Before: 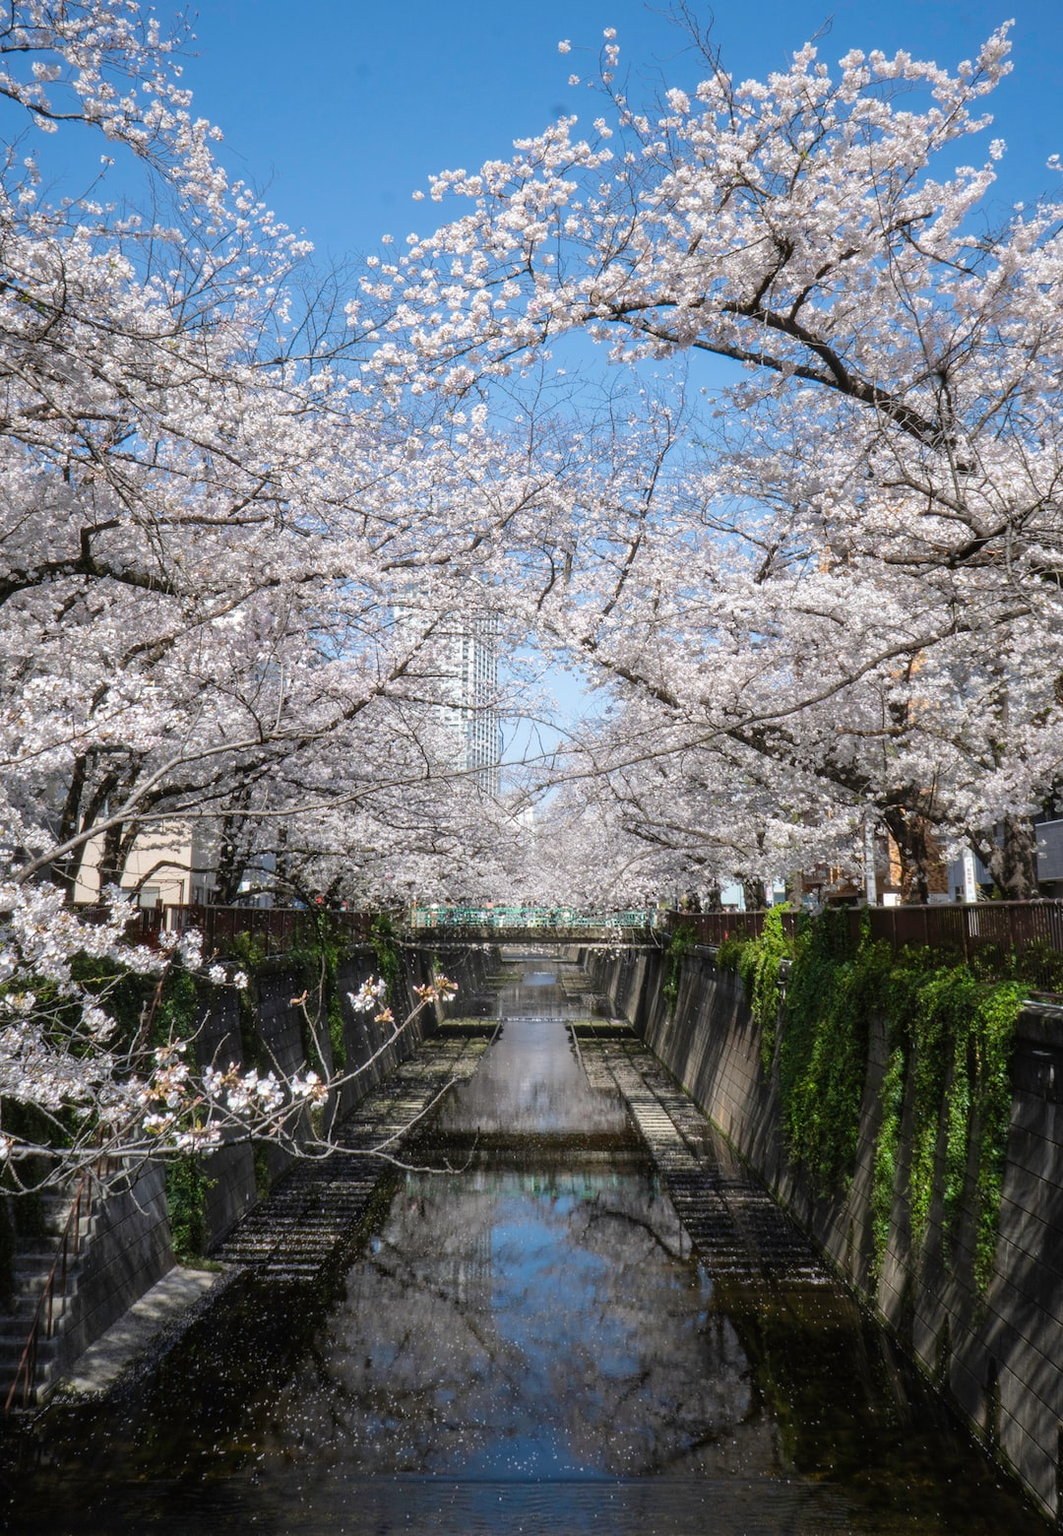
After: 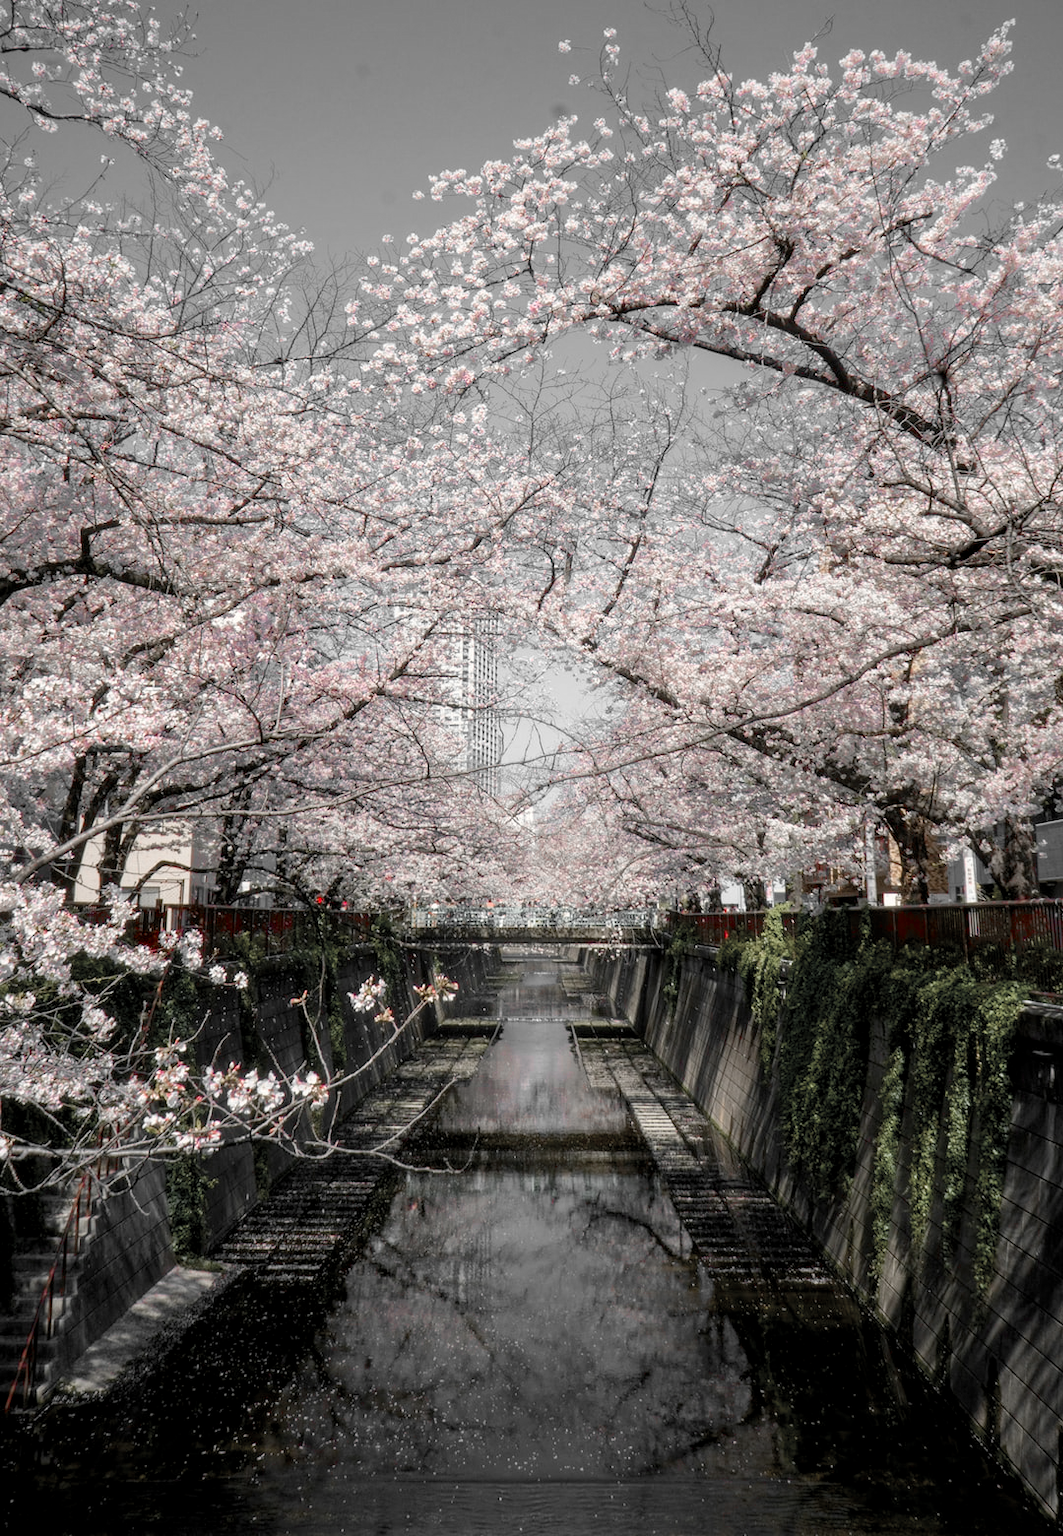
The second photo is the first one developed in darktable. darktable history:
color zones: curves: ch1 [(0, 0.831) (0.08, 0.771) (0.157, 0.268) (0.241, 0.207) (0.562, -0.005) (0.714, -0.013) (0.876, 0.01) (1, 0.831)]
color balance rgb: shadows lift › chroma 1%, shadows lift › hue 240.84°, highlights gain › chroma 2%, highlights gain › hue 73.2°, global offset › luminance -0.5%, perceptual saturation grading › global saturation 20%, perceptual saturation grading › highlights -25%, perceptual saturation grading › shadows 50%, global vibrance 25.26%
